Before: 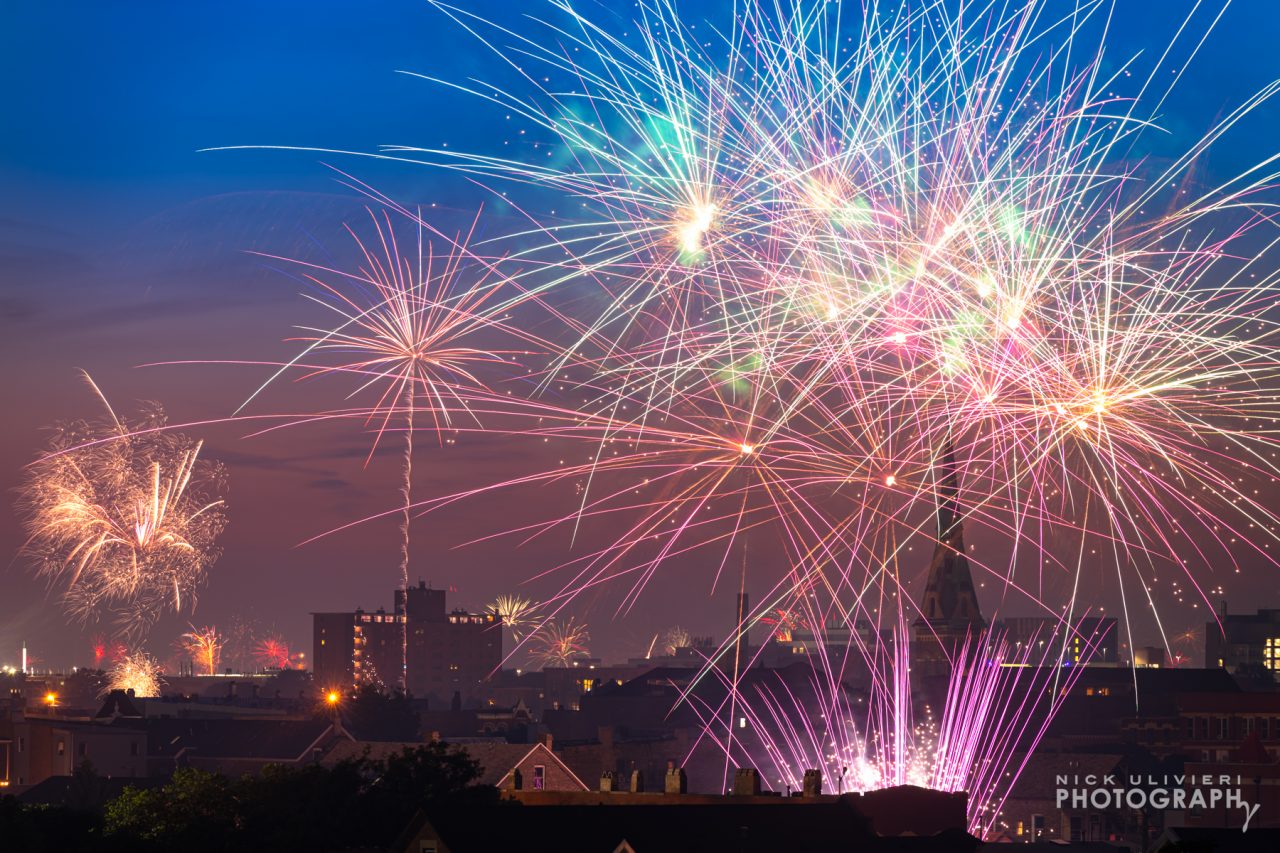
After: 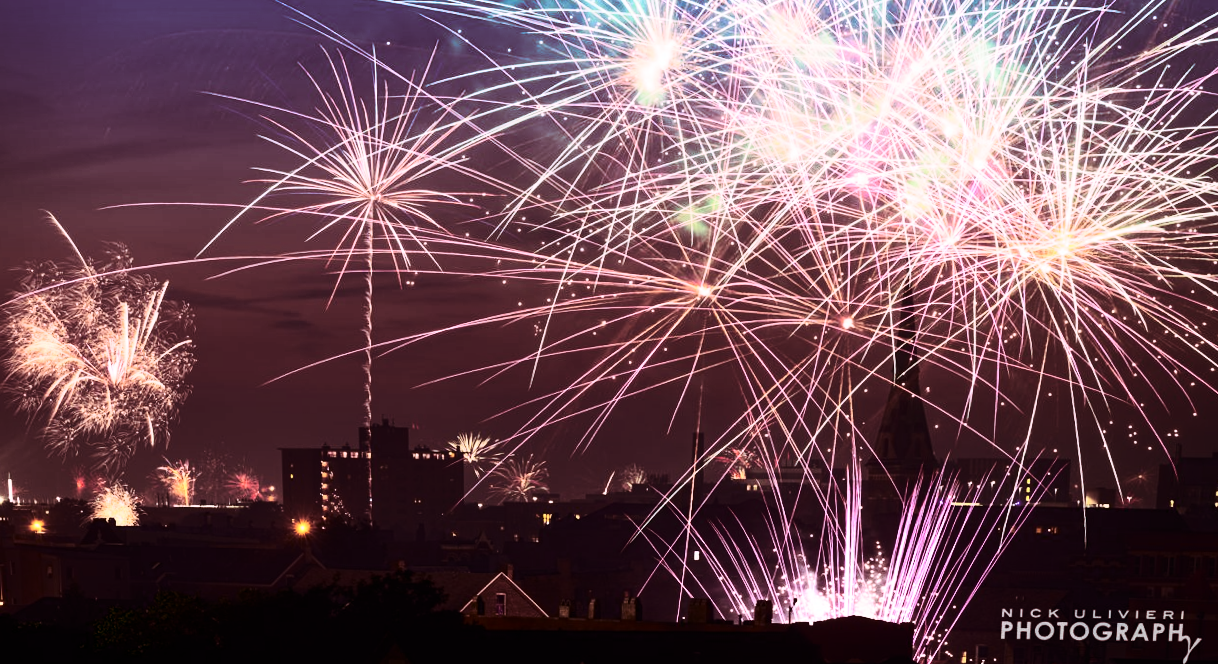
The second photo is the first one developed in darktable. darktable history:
crop and rotate: top 19.998%
split-toning: highlights › hue 298.8°, highlights › saturation 0.73, compress 41.76%
rotate and perspective: rotation 0.074°, lens shift (vertical) 0.096, lens shift (horizontal) -0.041, crop left 0.043, crop right 0.952, crop top 0.024, crop bottom 0.979
contrast brightness saturation: contrast 0.5, saturation -0.1
